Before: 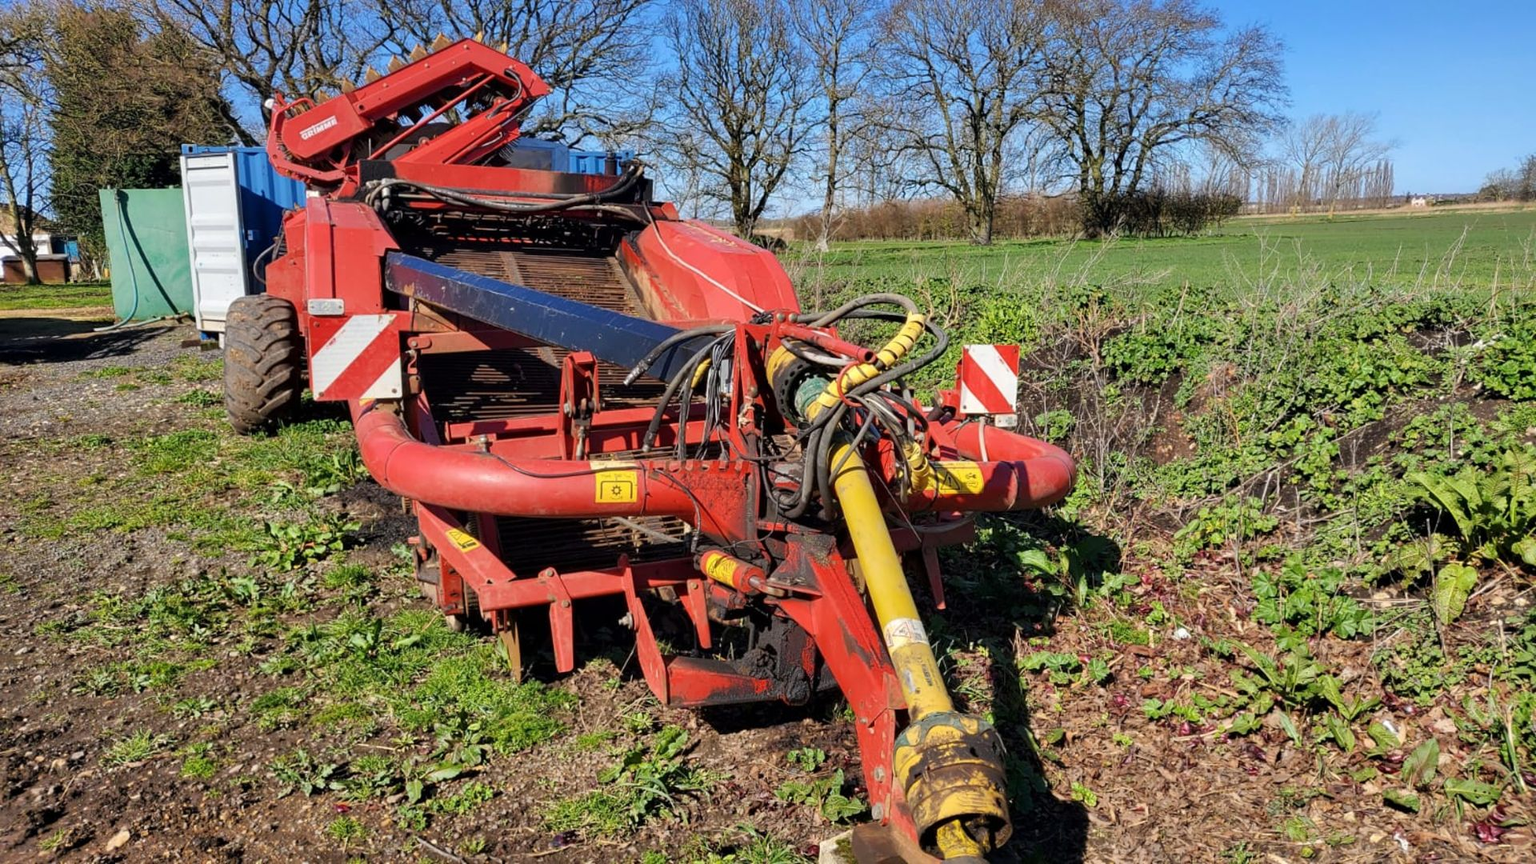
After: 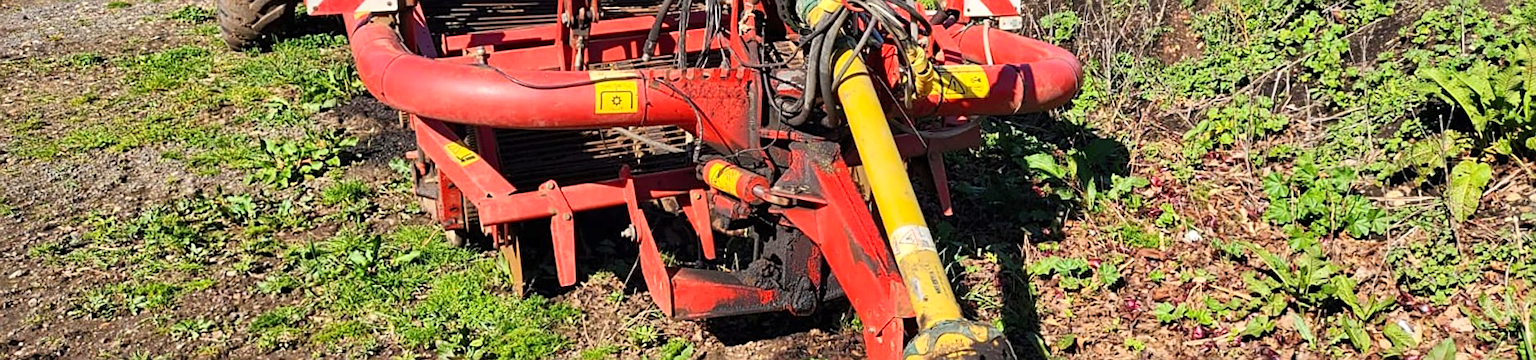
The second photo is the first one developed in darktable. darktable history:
rotate and perspective: rotation -1°, crop left 0.011, crop right 0.989, crop top 0.025, crop bottom 0.975
contrast brightness saturation: contrast 0.2, brightness 0.16, saturation 0.22
sharpen: on, module defaults
crop: top 45.551%, bottom 12.262%
